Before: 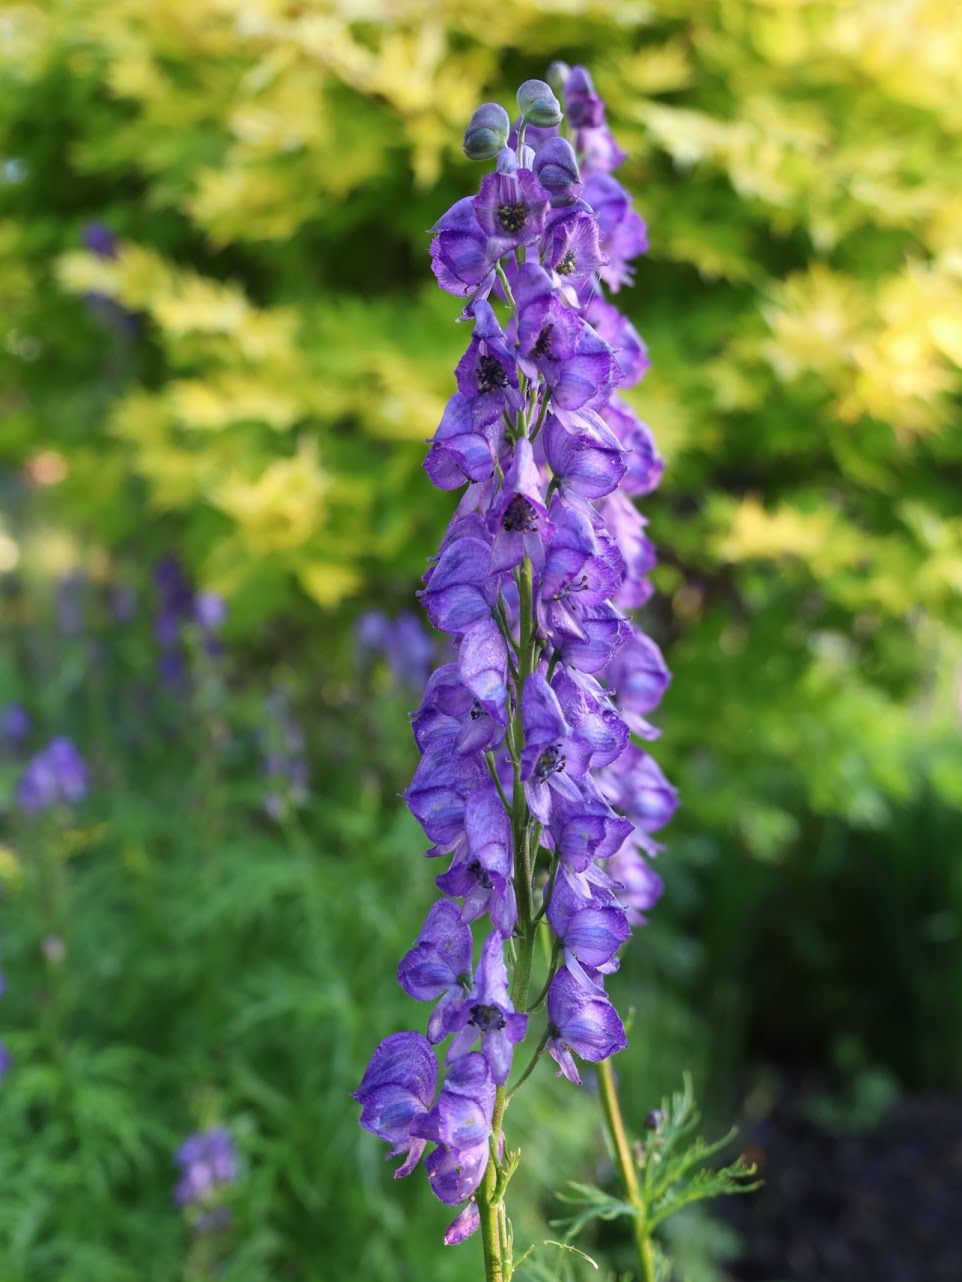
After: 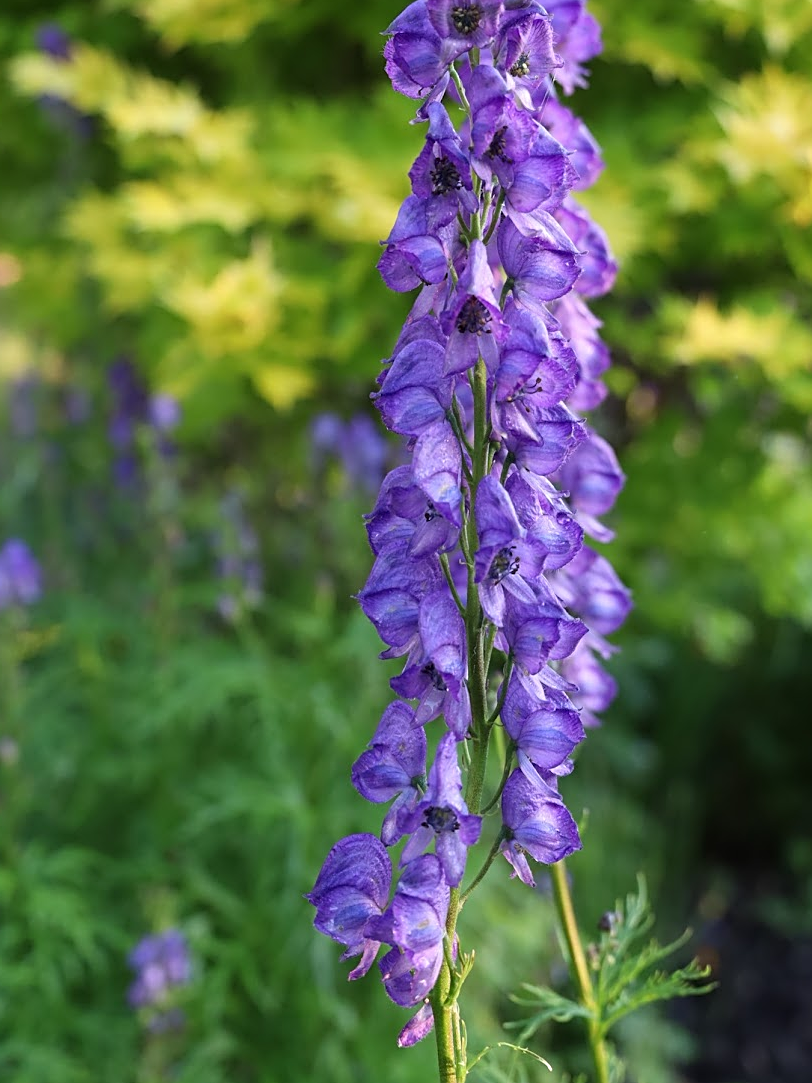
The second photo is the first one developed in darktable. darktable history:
crop and rotate: left 4.842%, top 15.51%, right 10.668%
sharpen: on, module defaults
